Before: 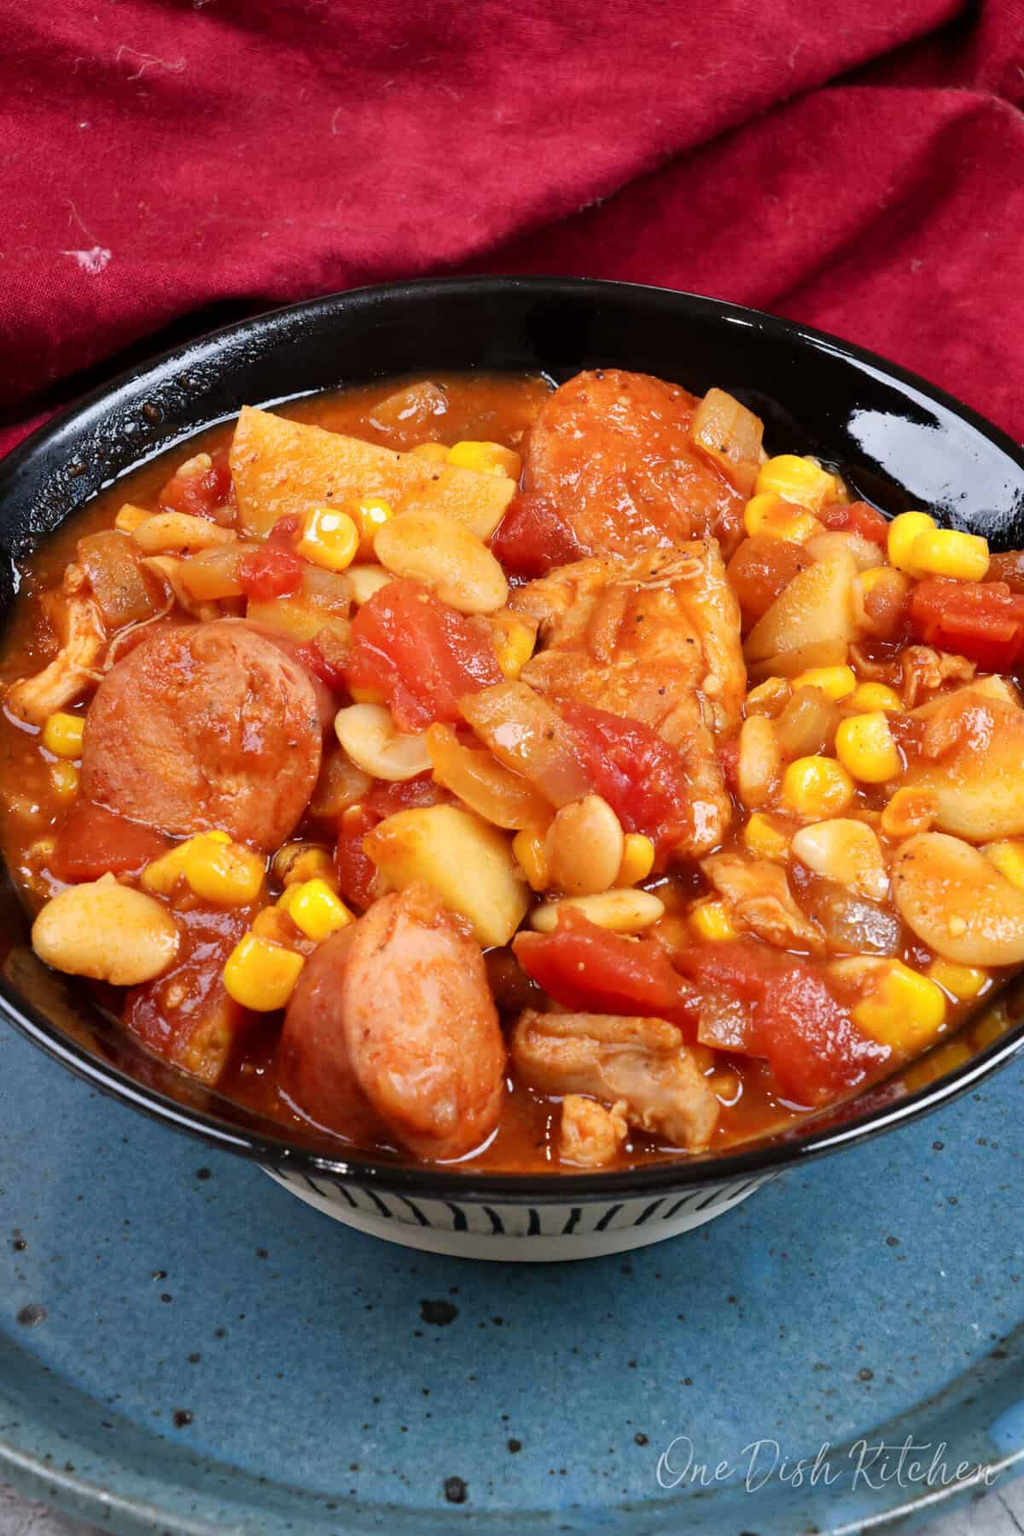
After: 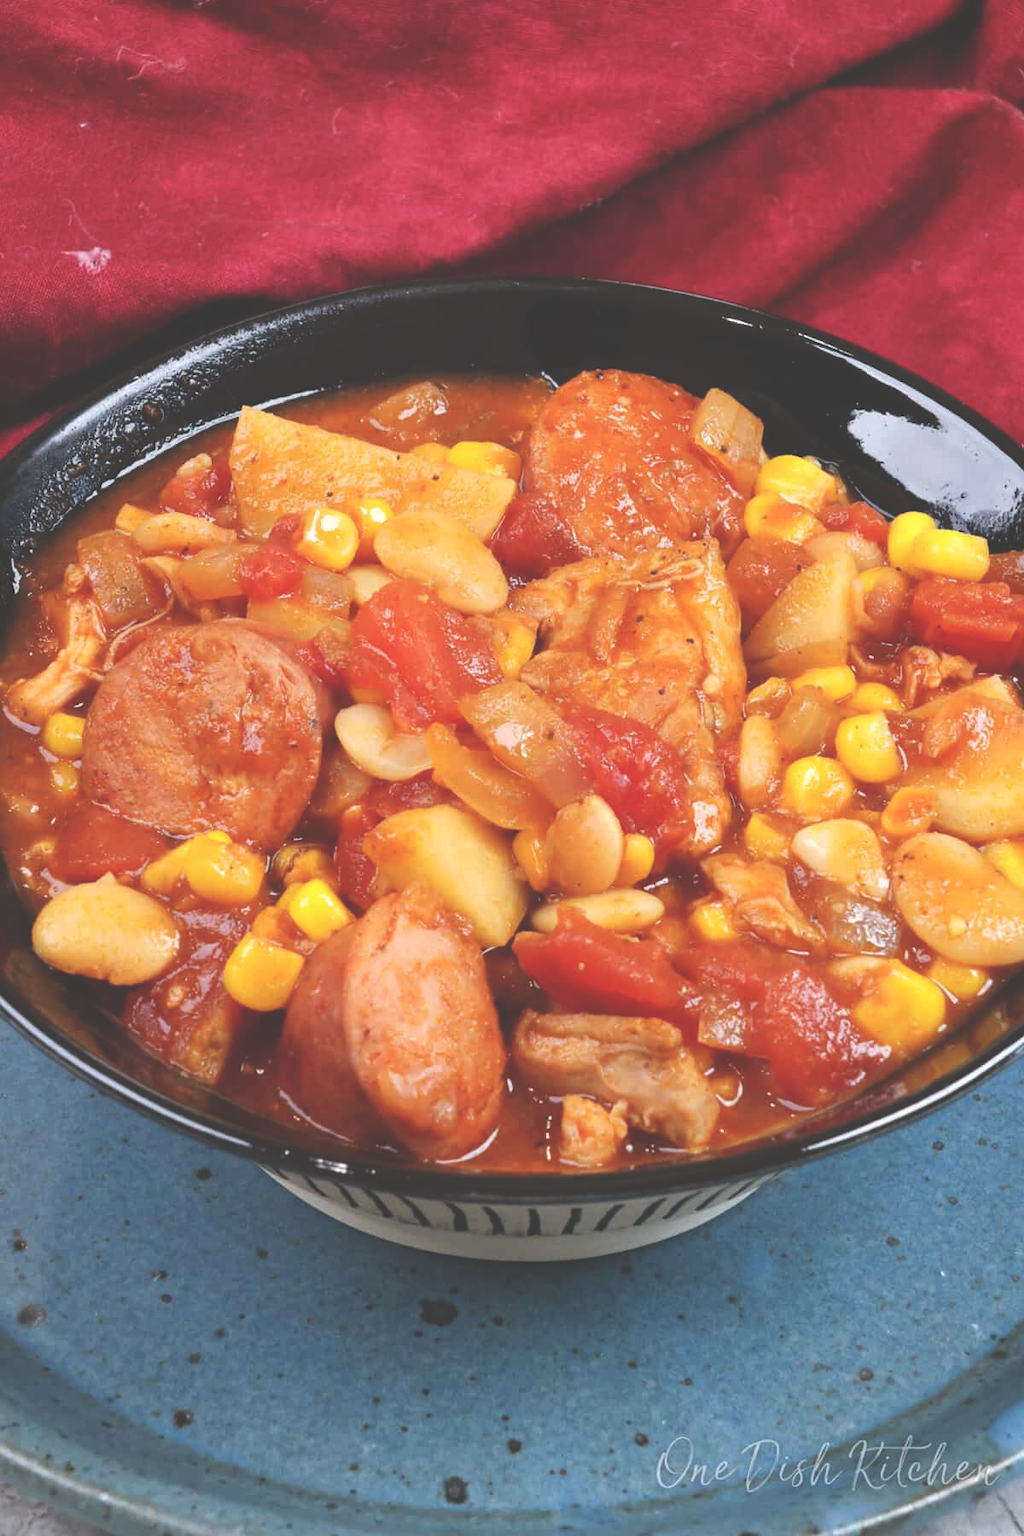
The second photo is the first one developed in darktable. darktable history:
exposure: black level correction -0.04, exposure 0.061 EV, compensate exposure bias true, compensate highlight preservation false
